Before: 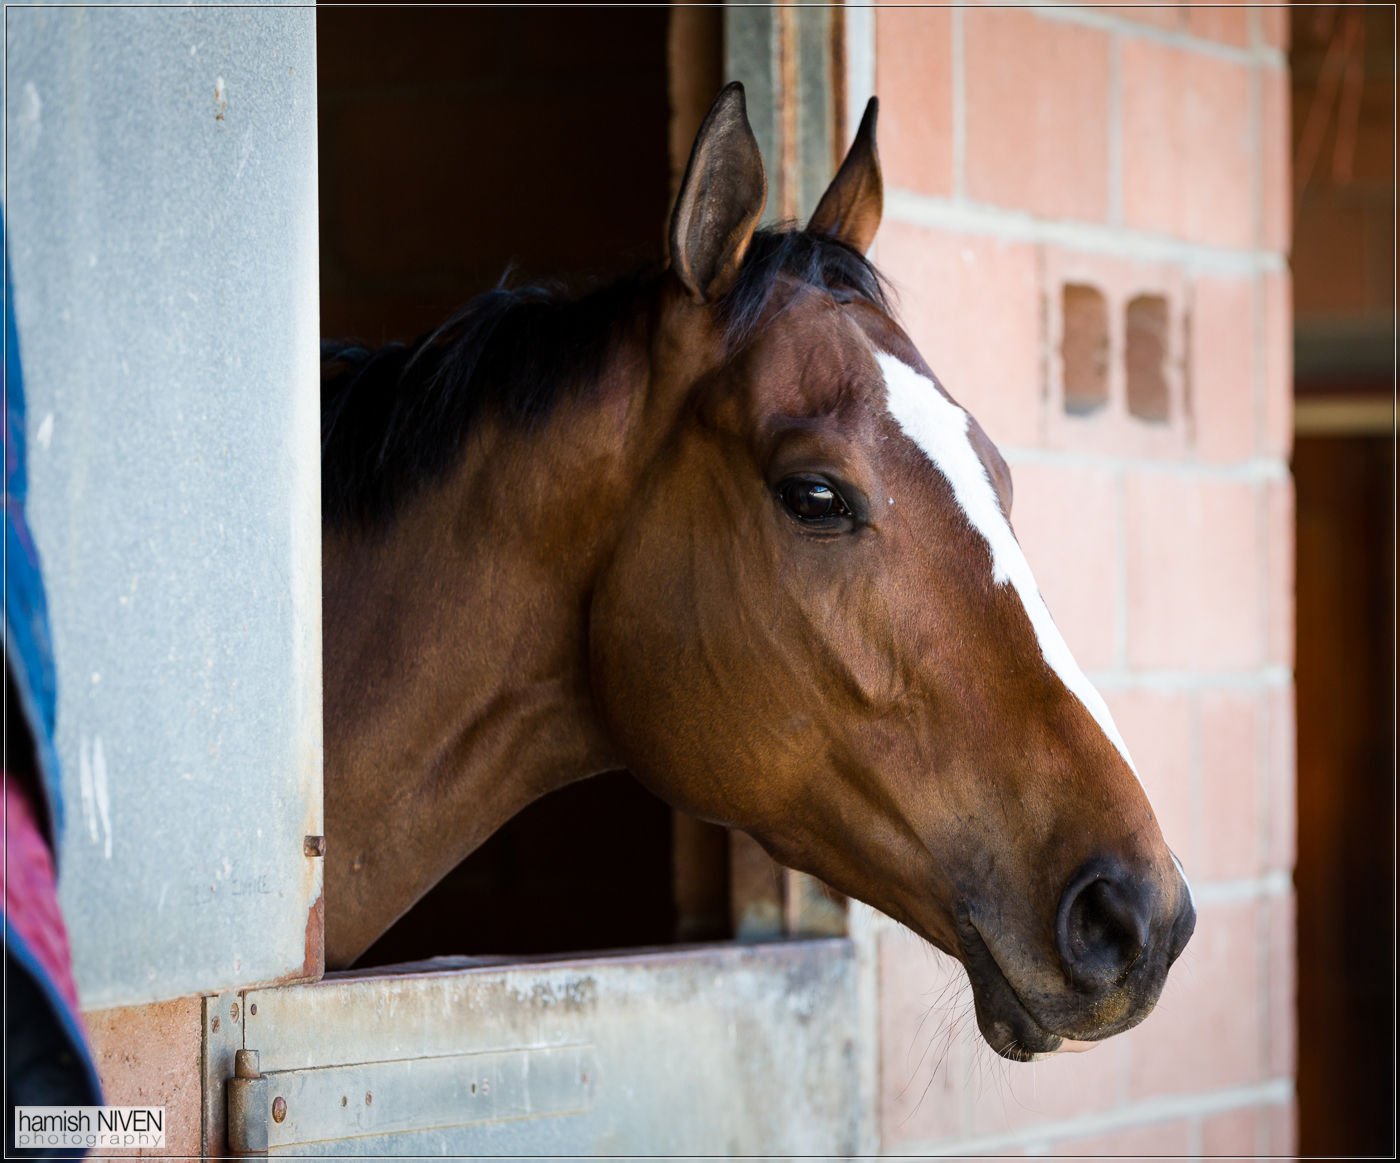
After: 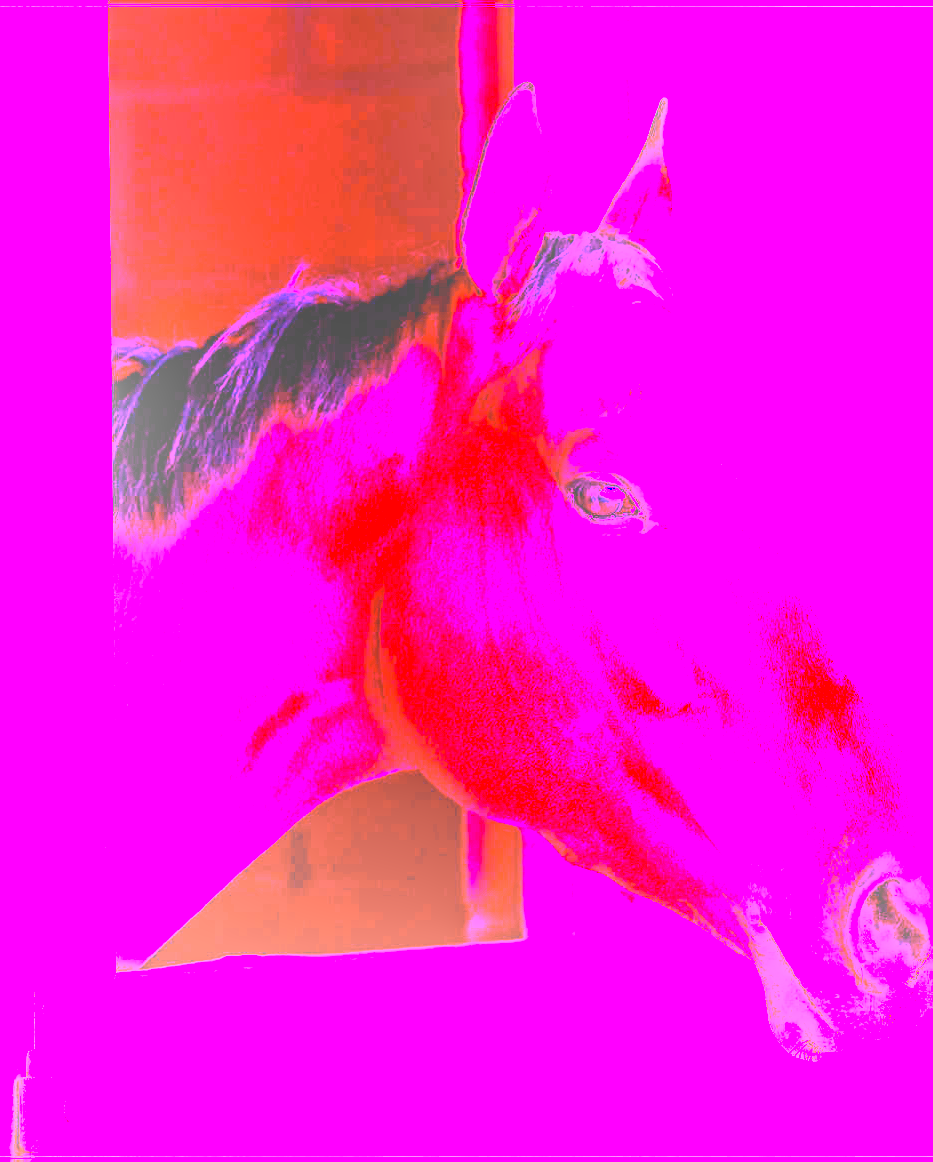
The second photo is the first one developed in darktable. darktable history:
crop and rotate: left 15.055%, right 18.278%
white balance: red 8, blue 8
contrast brightness saturation: contrast -0.19, saturation 0.19
local contrast: detail 110%
exposure: exposure 0.2 EV, compensate highlight preservation false
tone equalizer: -8 EV -0.001 EV, -7 EV 0.001 EV, -6 EV -0.002 EV, -5 EV -0.003 EV, -4 EV -0.062 EV, -3 EV -0.222 EV, -2 EV -0.267 EV, -1 EV 0.105 EV, +0 EV 0.303 EV
